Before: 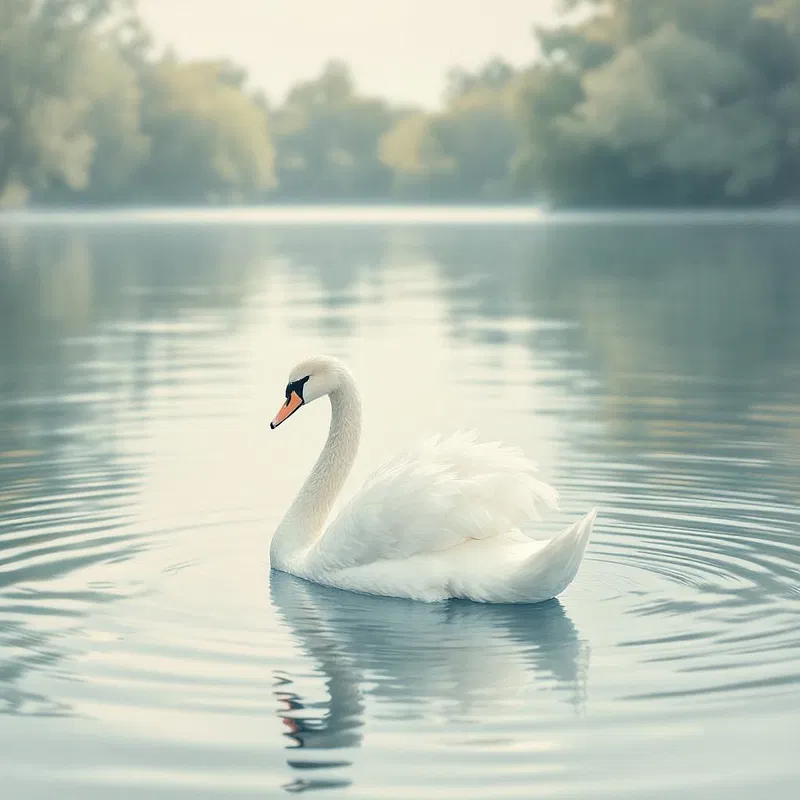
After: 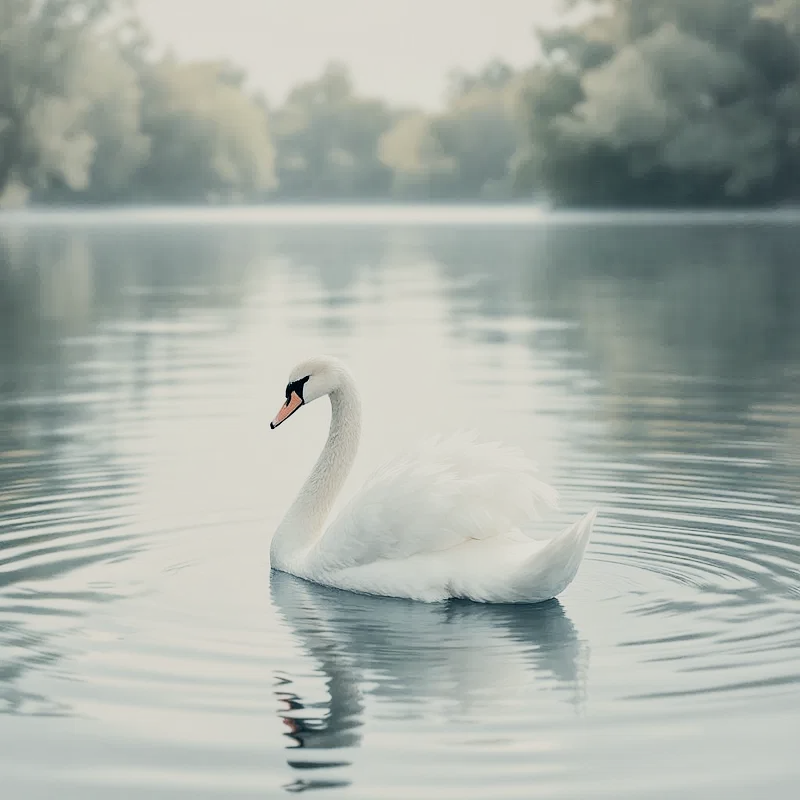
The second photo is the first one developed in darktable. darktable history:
exposure: exposure 0.2 EV, compensate highlight preservation false
color balance rgb: perceptual saturation grading › highlights -31.88%, perceptual saturation grading › mid-tones 5.8%, perceptual saturation grading › shadows 18.12%, perceptual brilliance grading › highlights 3.62%, perceptual brilliance grading › mid-tones -18.12%, perceptual brilliance grading › shadows -41.3%
filmic rgb: black relative exposure -7.65 EV, white relative exposure 4.56 EV, hardness 3.61
